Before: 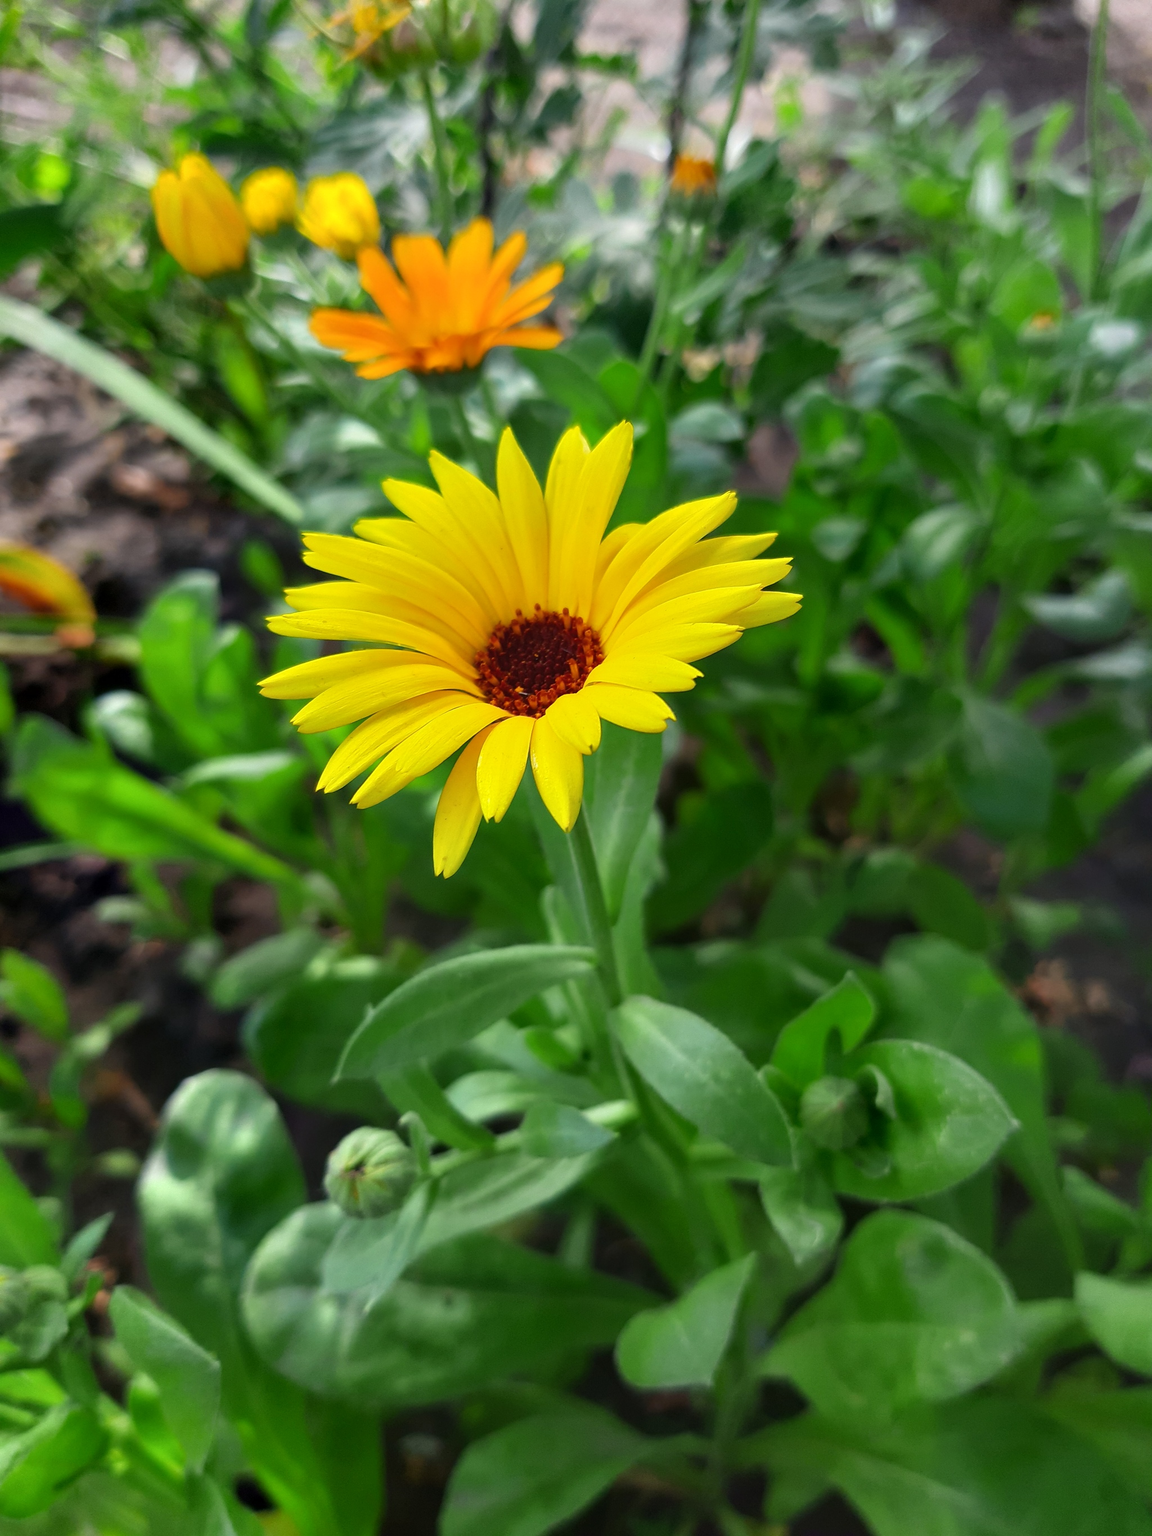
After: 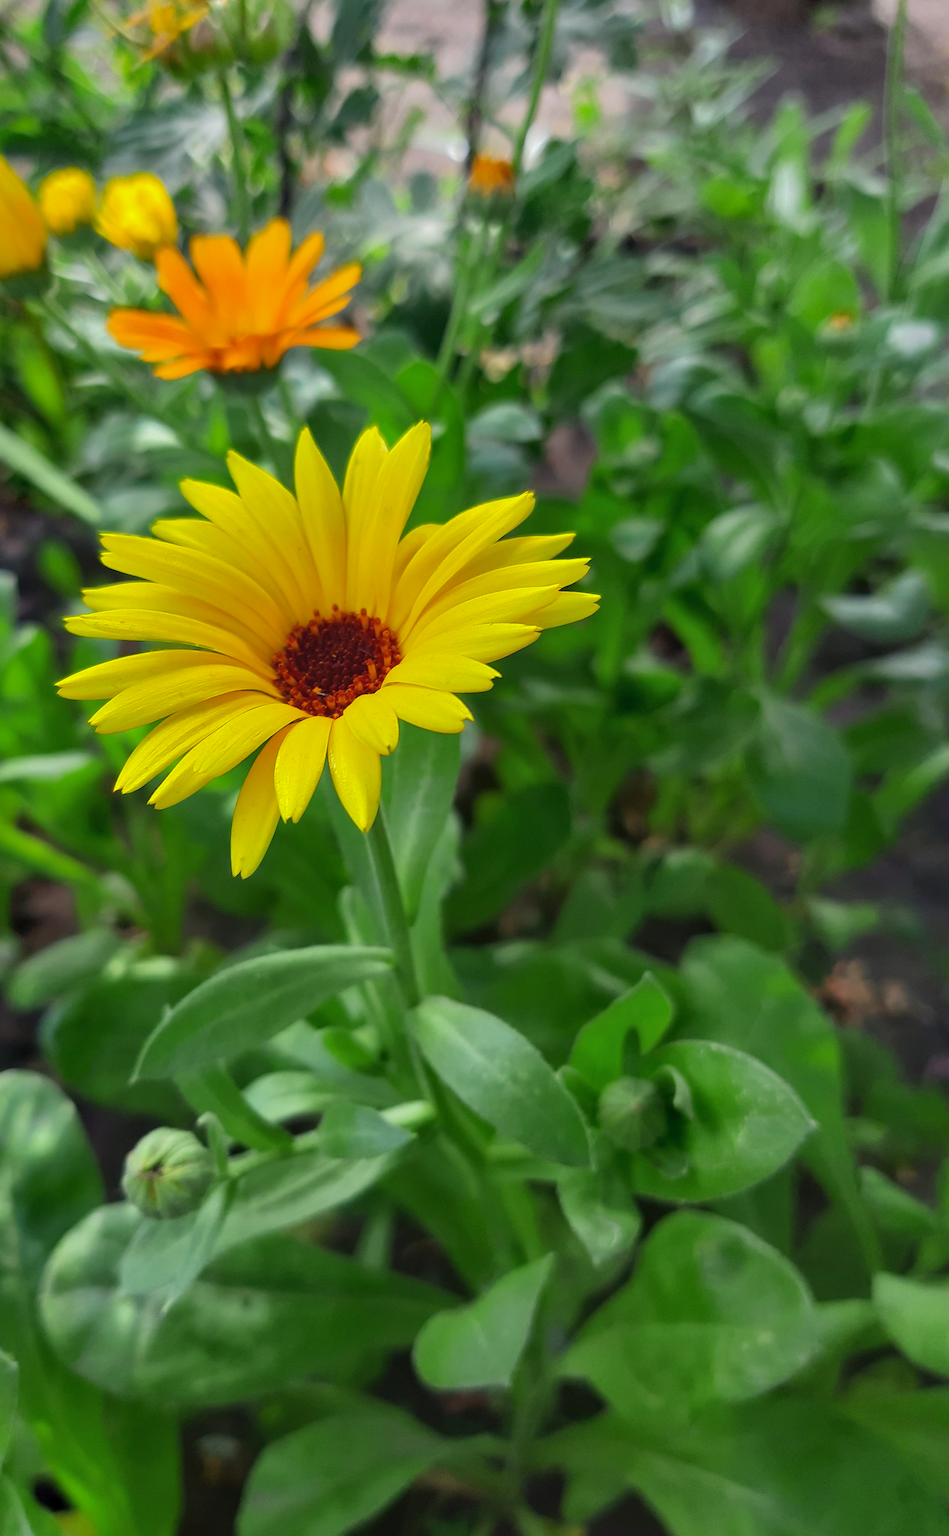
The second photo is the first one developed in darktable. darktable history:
crop: left 17.582%, bottom 0.031%
shadows and highlights: shadows 40, highlights -60
